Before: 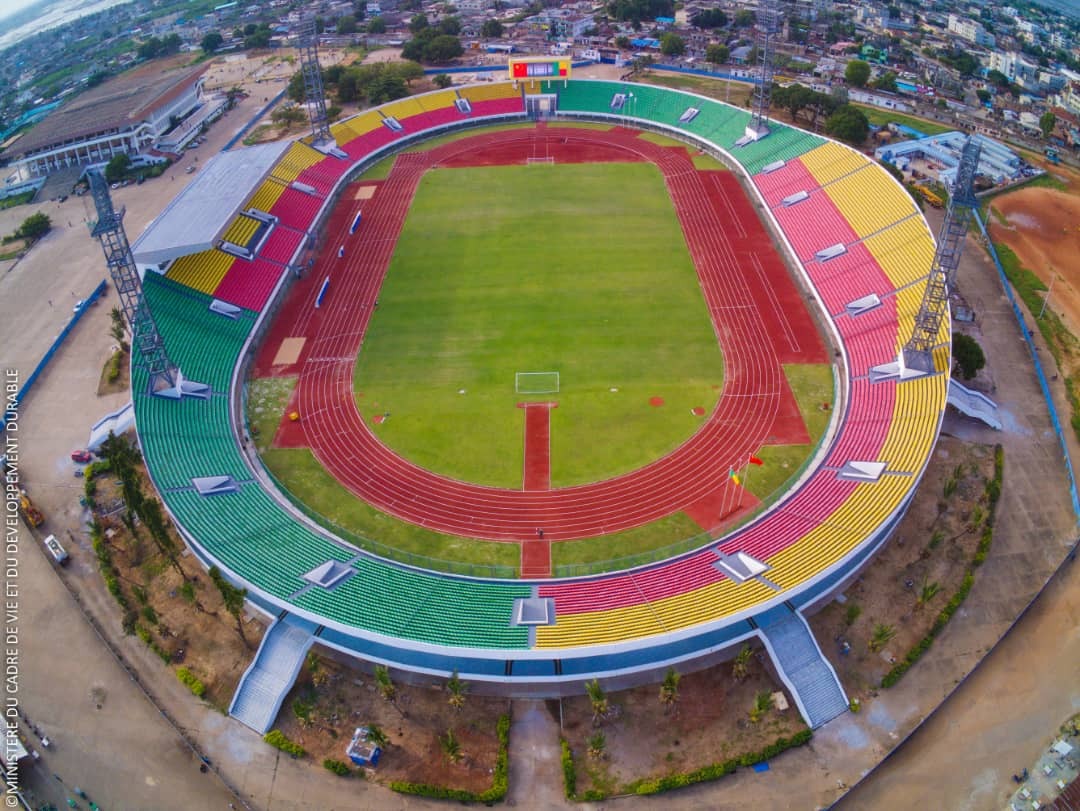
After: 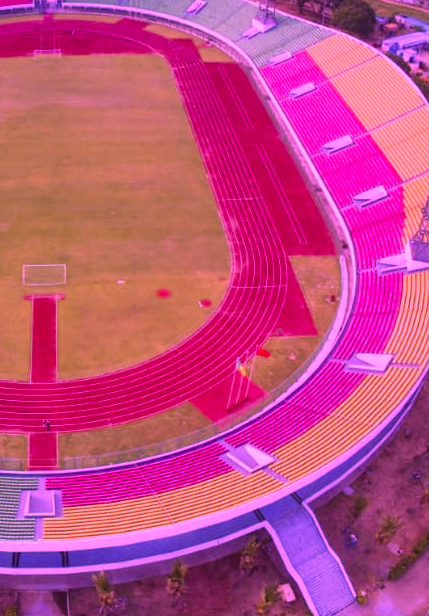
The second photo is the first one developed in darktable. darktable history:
crop: left 45.721%, top 13.393%, right 14.118%, bottom 10.01%
color calibration: illuminant custom, x 0.261, y 0.521, temperature 7054.11 K
